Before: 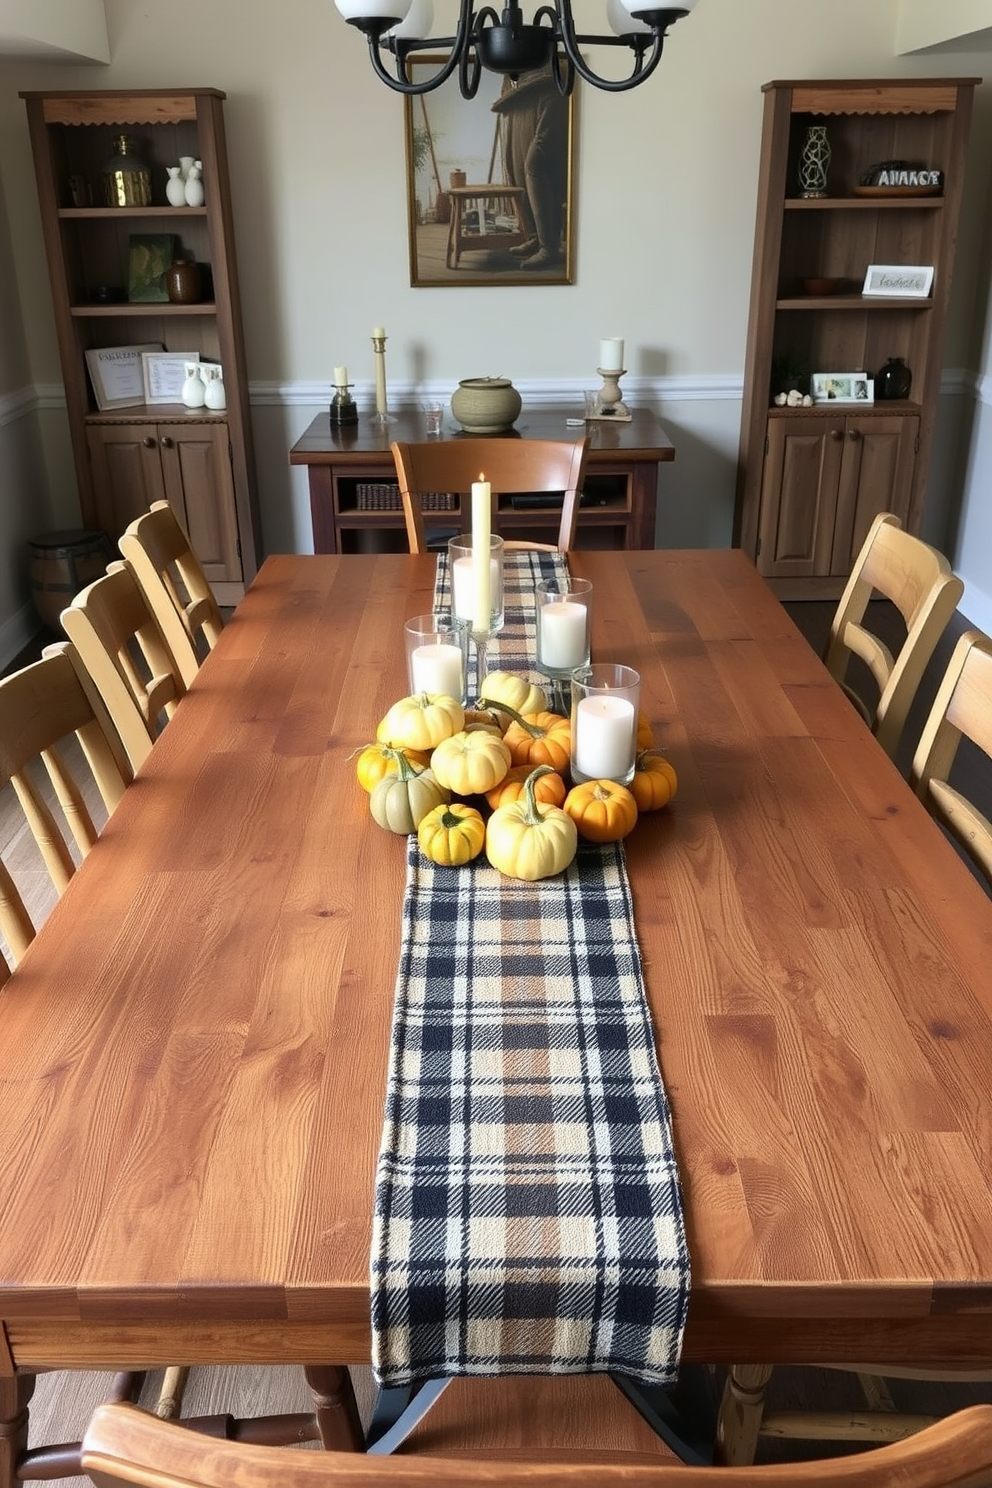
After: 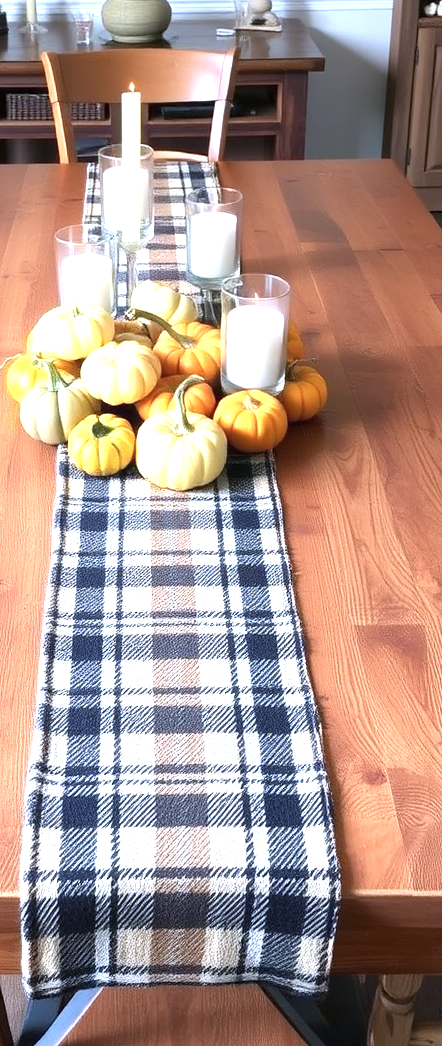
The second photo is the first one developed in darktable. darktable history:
exposure: exposure 1.001 EV, compensate highlight preservation false
crop: left 35.379%, top 26.216%, right 20.03%, bottom 3.453%
color calibration: illuminant as shot in camera, x 0.37, y 0.382, temperature 4314.37 K
